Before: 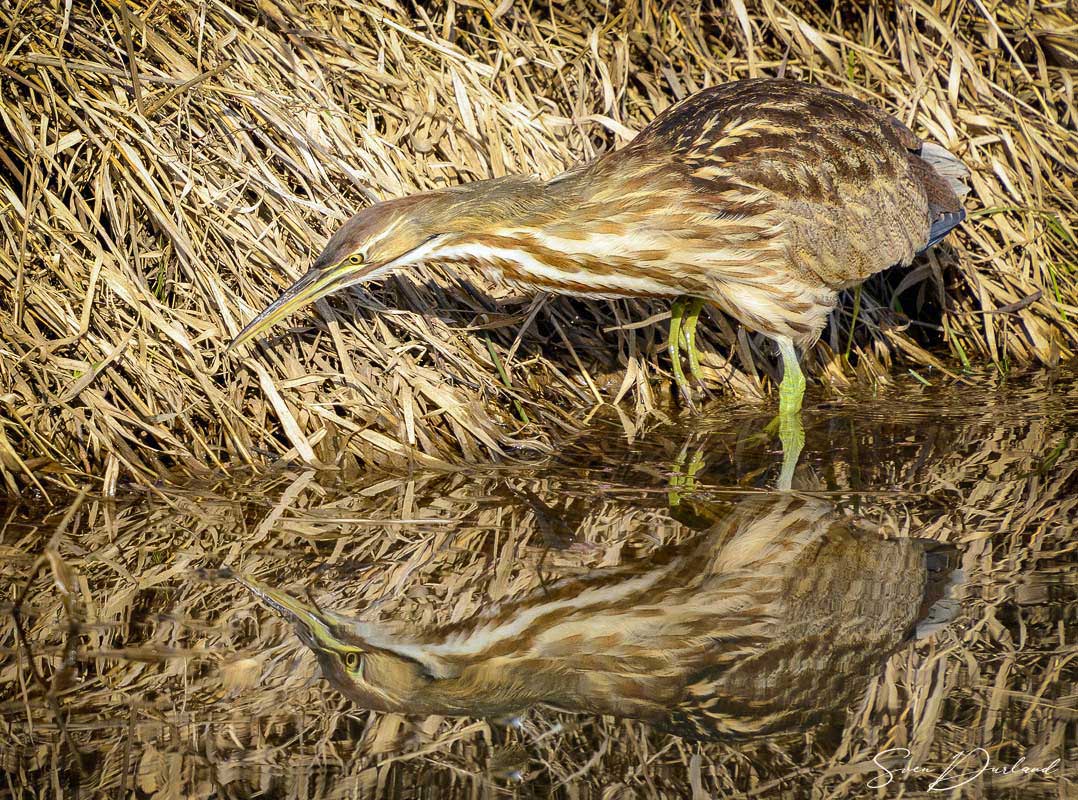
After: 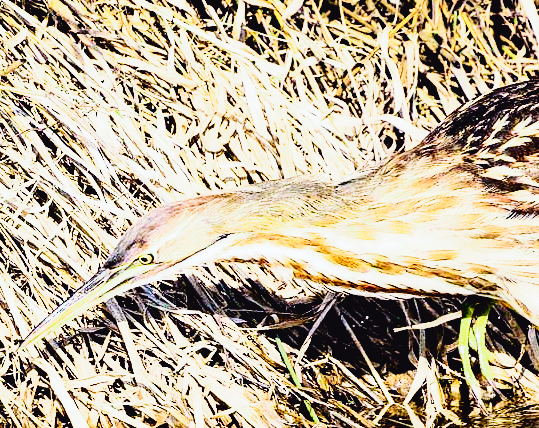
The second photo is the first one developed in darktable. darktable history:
color balance: on, module defaults
crop: left 19.556%, right 30.401%, bottom 46.458%
tone curve: curves: ch0 [(0, 0.031) (0.139, 0.084) (0.311, 0.278) (0.495, 0.544) (0.718, 0.816) (0.841, 0.909) (1, 0.967)]; ch1 [(0, 0) (0.272, 0.249) (0.388, 0.385) (0.479, 0.456) (0.495, 0.497) (0.538, 0.55) (0.578, 0.595) (0.707, 0.778) (1, 1)]; ch2 [(0, 0) (0.125, 0.089) (0.353, 0.329) (0.443, 0.408) (0.502, 0.495) (0.56, 0.553) (0.608, 0.631) (1, 1)], color space Lab, independent channels, preserve colors none
base curve: curves: ch0 [(0, 0) (0, 0.001) (0.001, 0.001) (0.004, 0.002) (0.007, 0.004) (0.015, 0.013) (0.033, 0.045) (0.052, 0.096) (0.075, 0.17) (0.099, 0.241) (0.163, 0.42) (0.219, 0.55) (0.259, 0.616) (0.327, 0.722) (0.365, 0.765) (0.522, 0.873) (0.547, 0.881) (0.689, 0.919) (0.826, 0.952) (1, 1)], preserve colors none
color calibration: illuminant as shot in camera, x 0.37, y 0.382, temperature 4313.32 K
rgb levels: levels [[0.034, 0.472, 0.904], [0, 0.5, 1], [0, 0.5, 1]]
split-toning: shadows › saturation 0.61, highlights › saturation 0.58, balance -28.74, compress 87.36%
